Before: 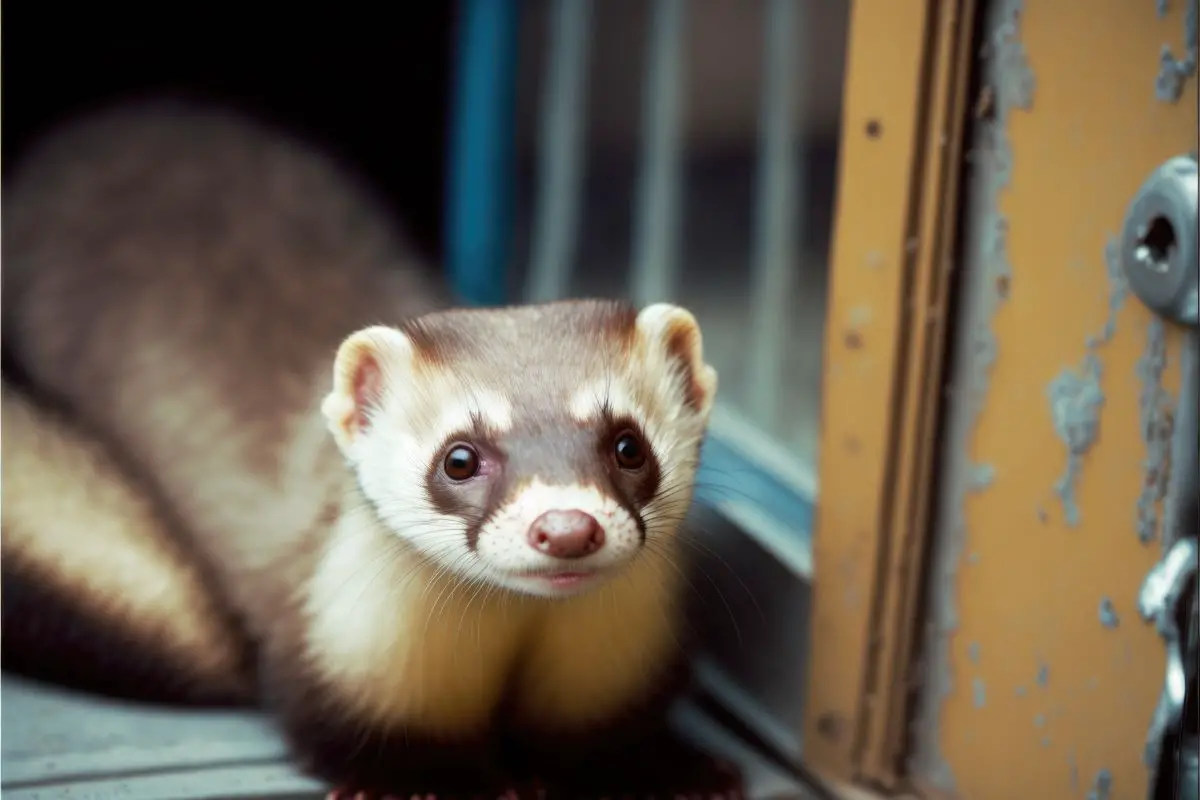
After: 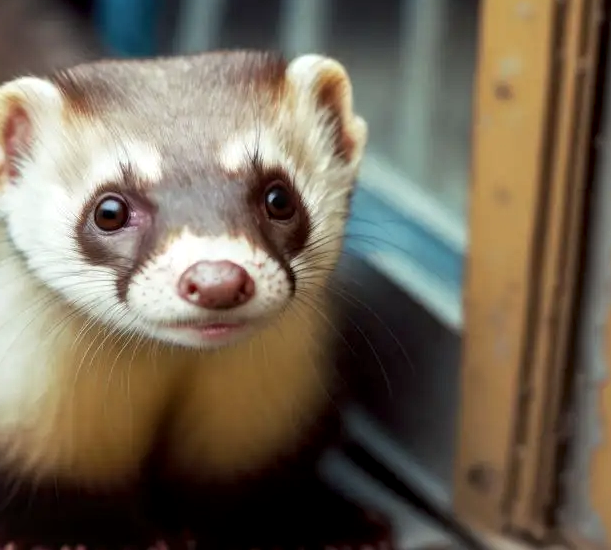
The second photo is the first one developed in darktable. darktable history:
local contrast: detail 130%
crop and rotate: left 29.237%, top 31.152%, right 19.807%
